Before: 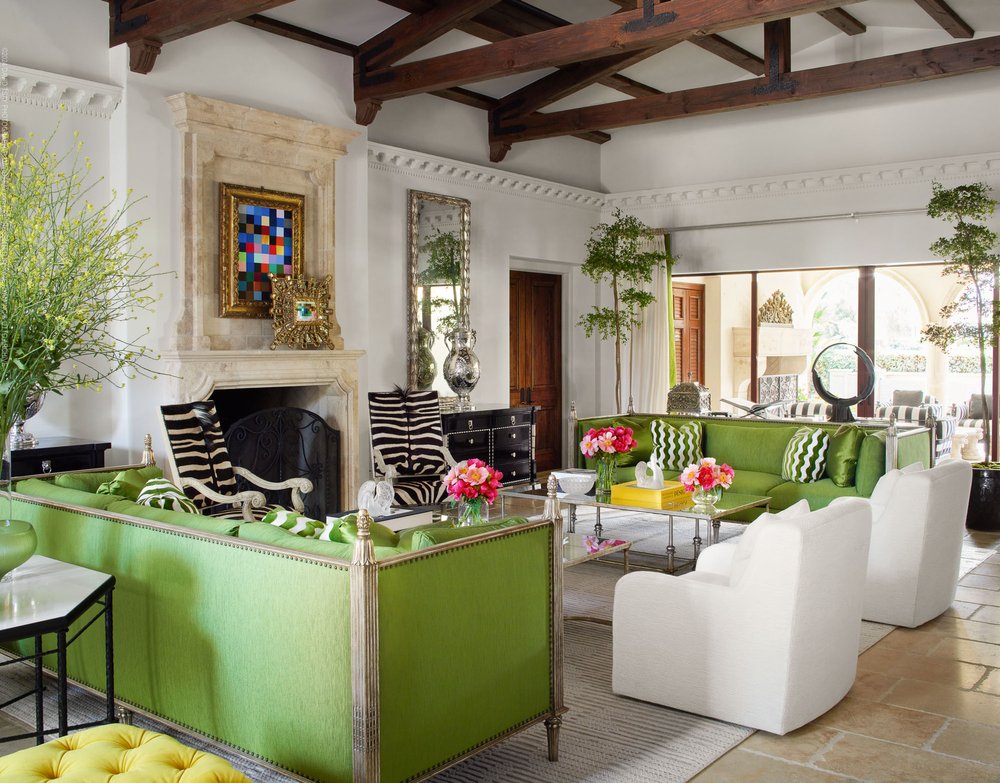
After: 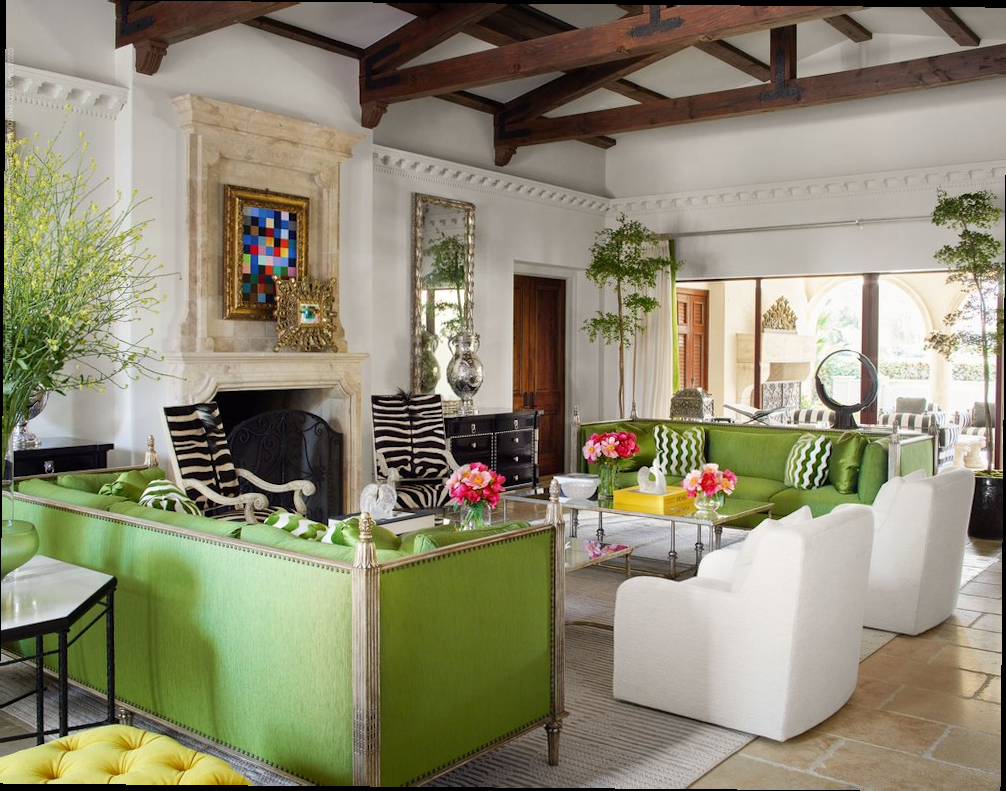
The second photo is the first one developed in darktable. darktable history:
crop and rotate: angle -0.468°
